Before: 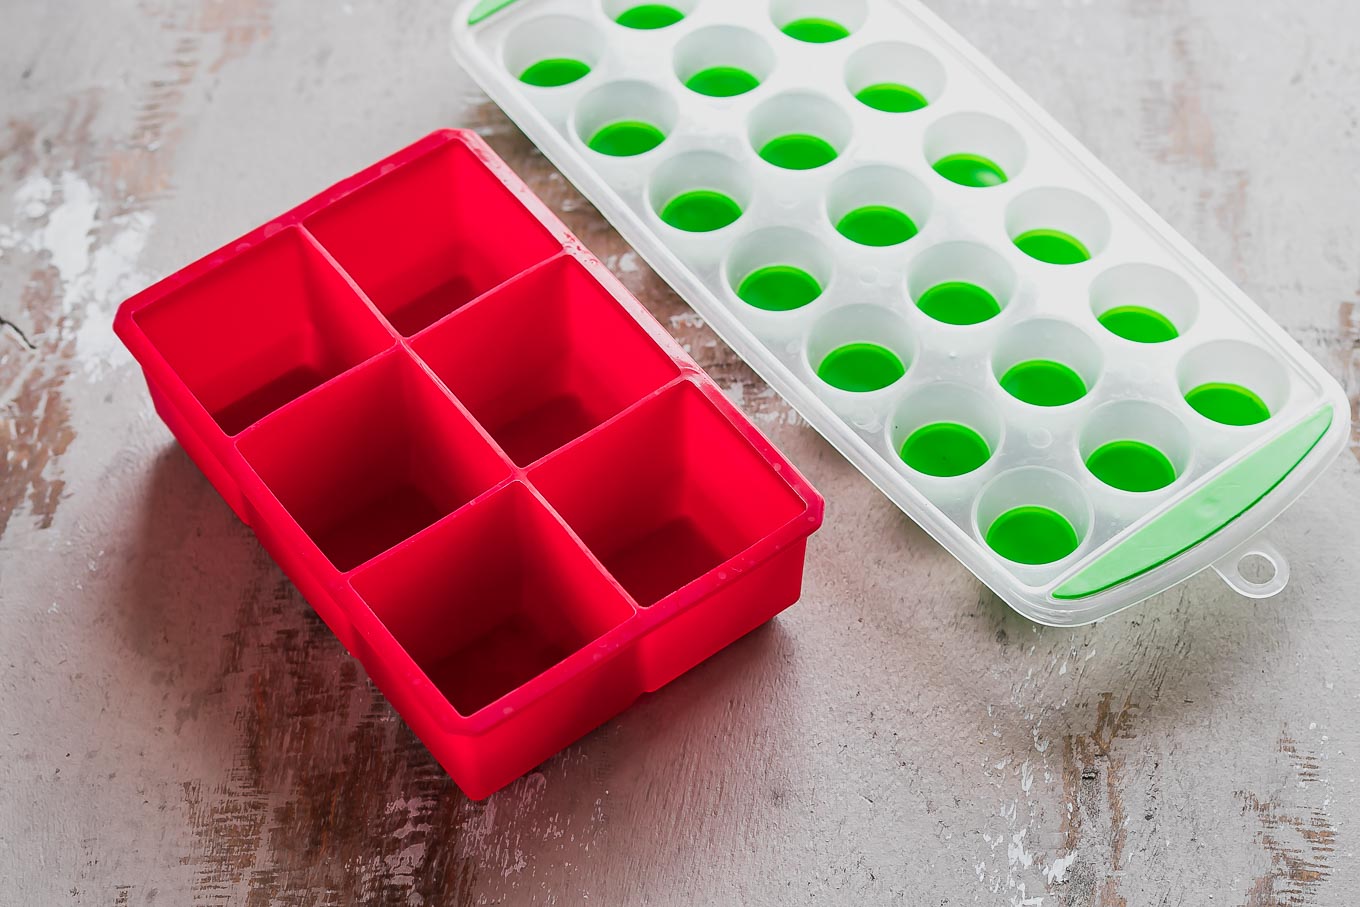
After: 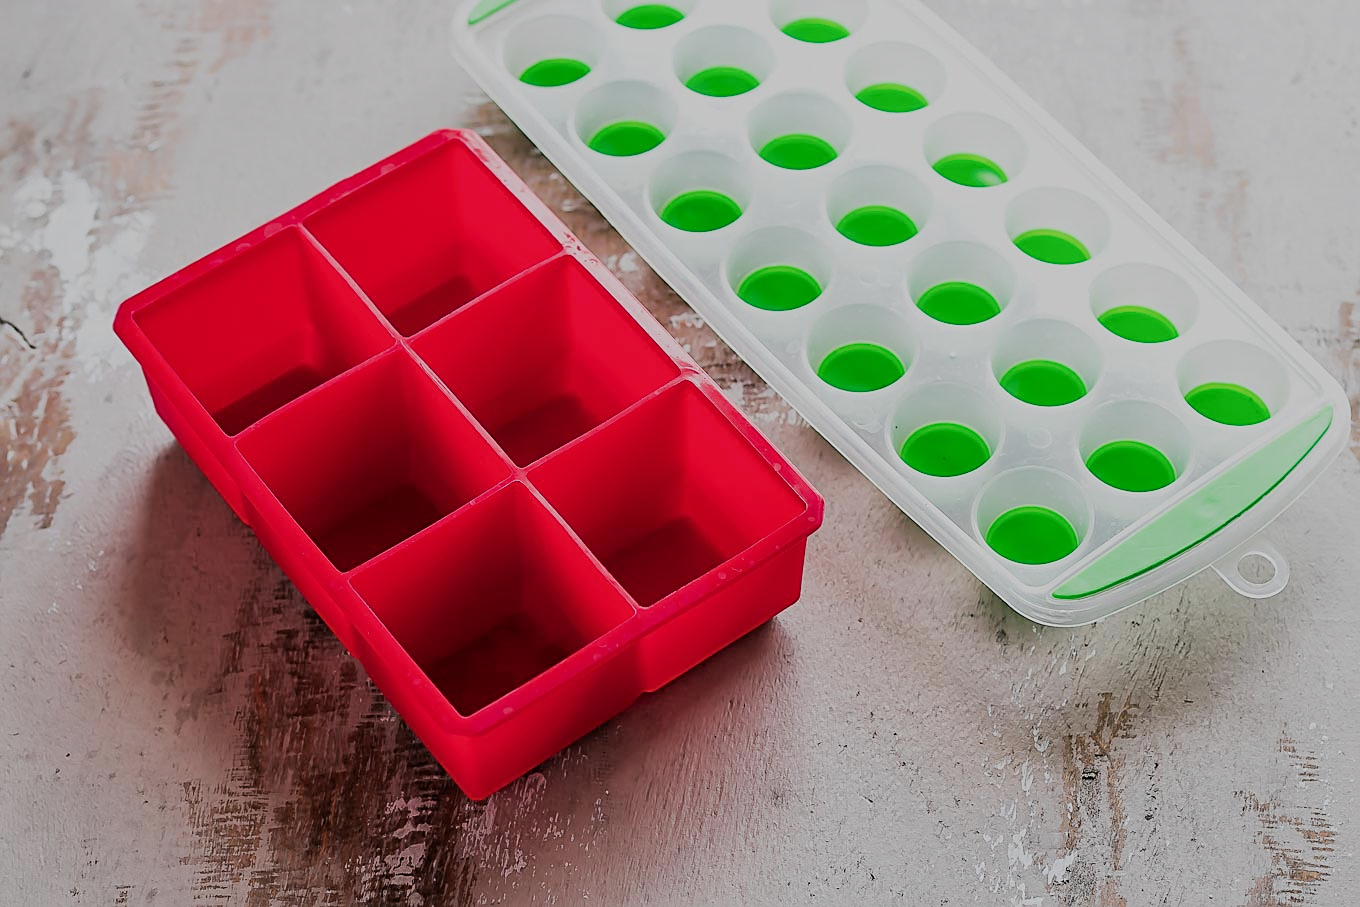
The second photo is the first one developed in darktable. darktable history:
filmic rgb: black relative exposure -6.95 EV, white relative exposure 5.69 EV, hardness 2.85, iterations of high-quality reconstruction 0
sharpen: on, module defaults
